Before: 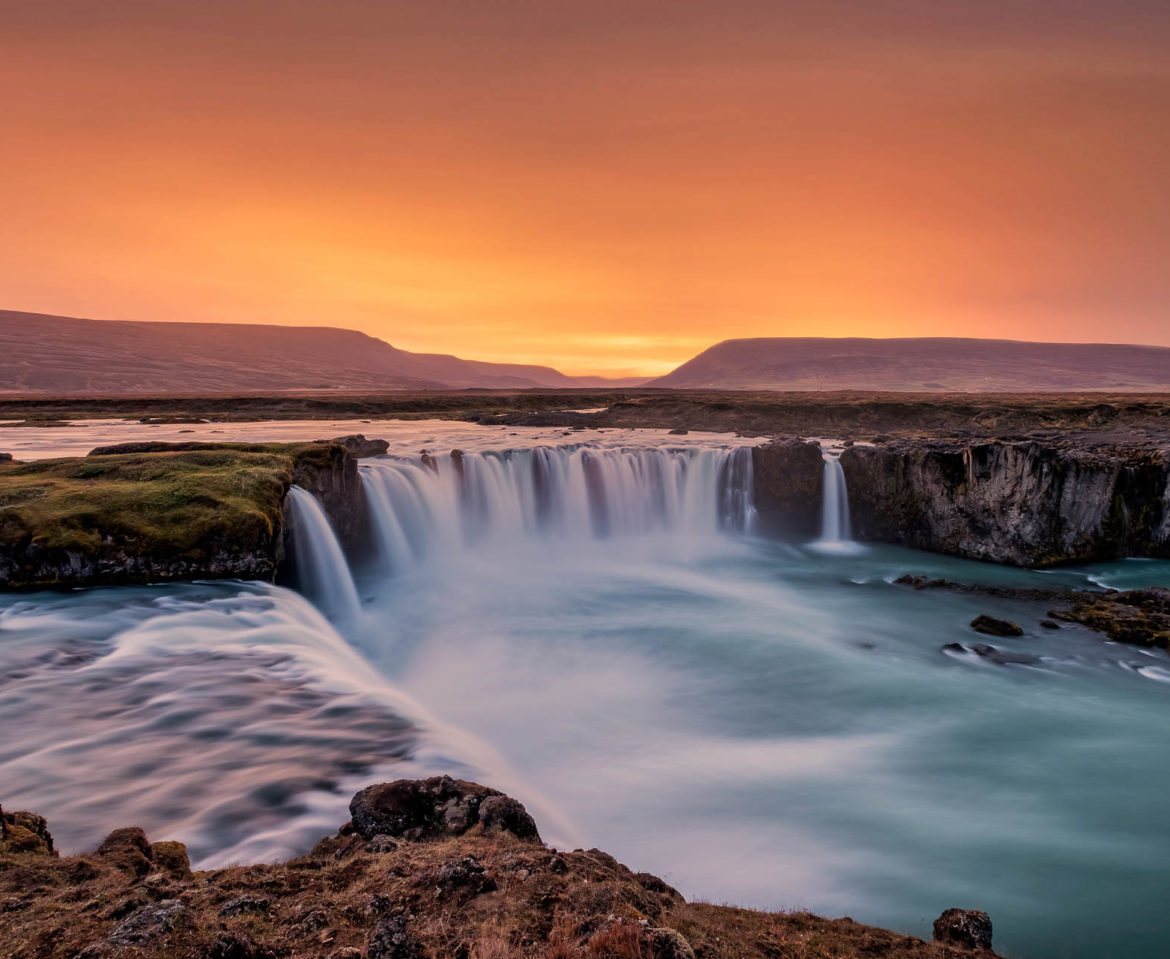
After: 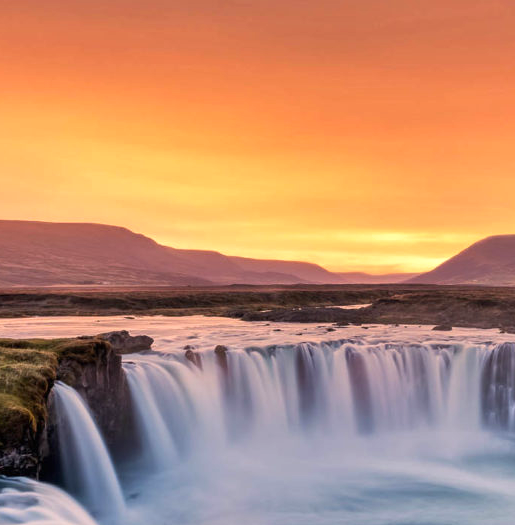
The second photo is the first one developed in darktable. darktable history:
crop: left 20.248%, top 10.86%, right 35.675%, bottom 34.321%
exposure: black level correction 0, exposure 0.5 EV, compensate exposure bias true, compensate highlight preservation false
shadows and highlights: soften with gaussian
